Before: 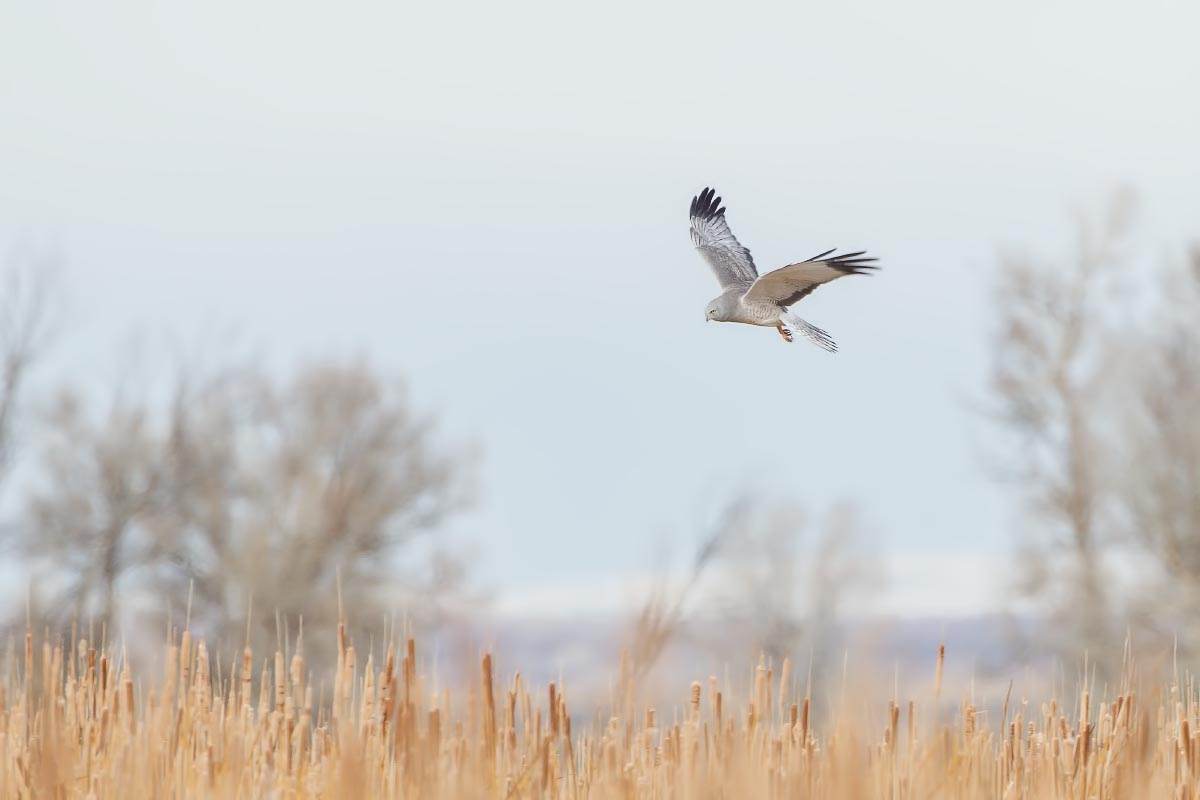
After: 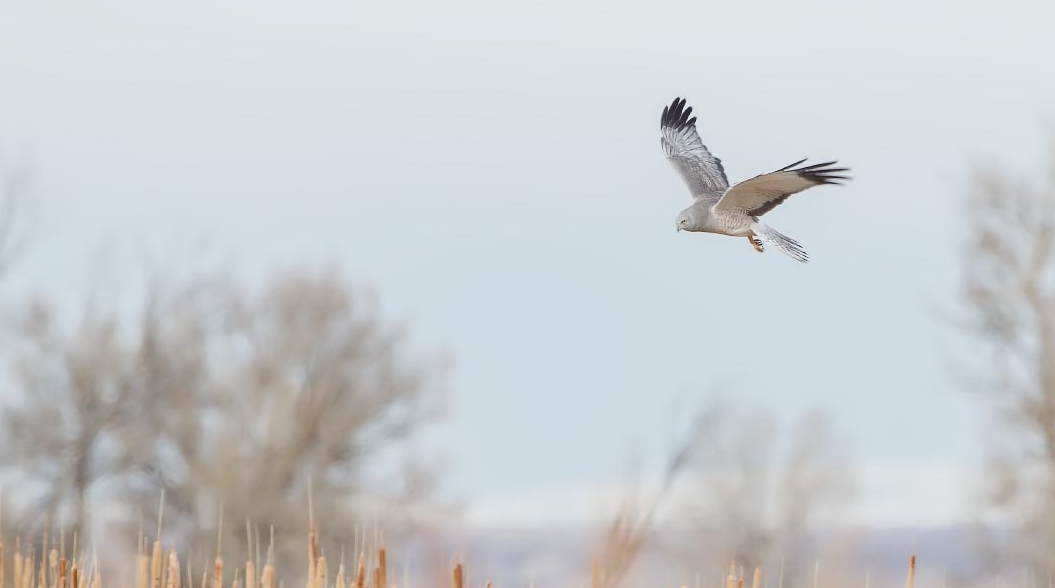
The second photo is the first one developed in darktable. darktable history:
crop and rotate: left 2.425%, top 11.305%, right 9.6%, bottom 15.08%
exposure: exposure -0.04 EV, compensate highlight preservation false
